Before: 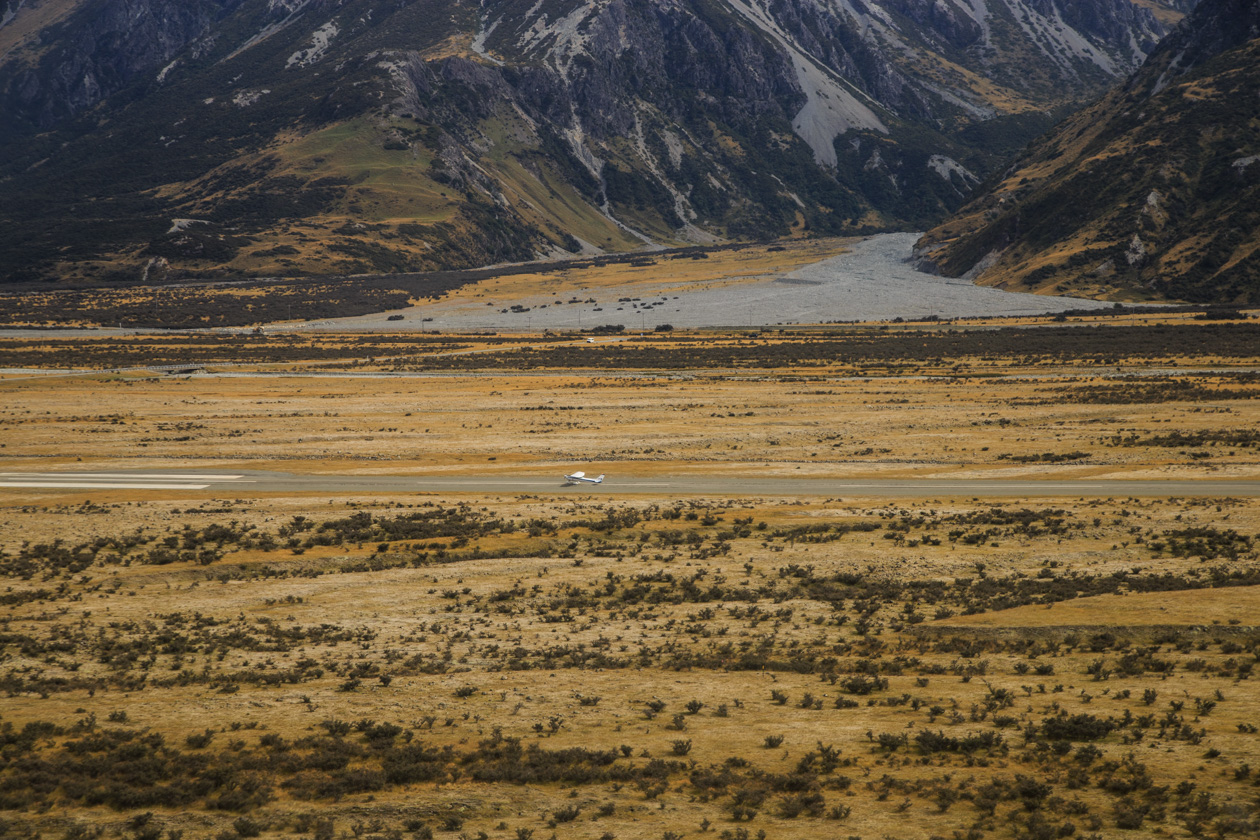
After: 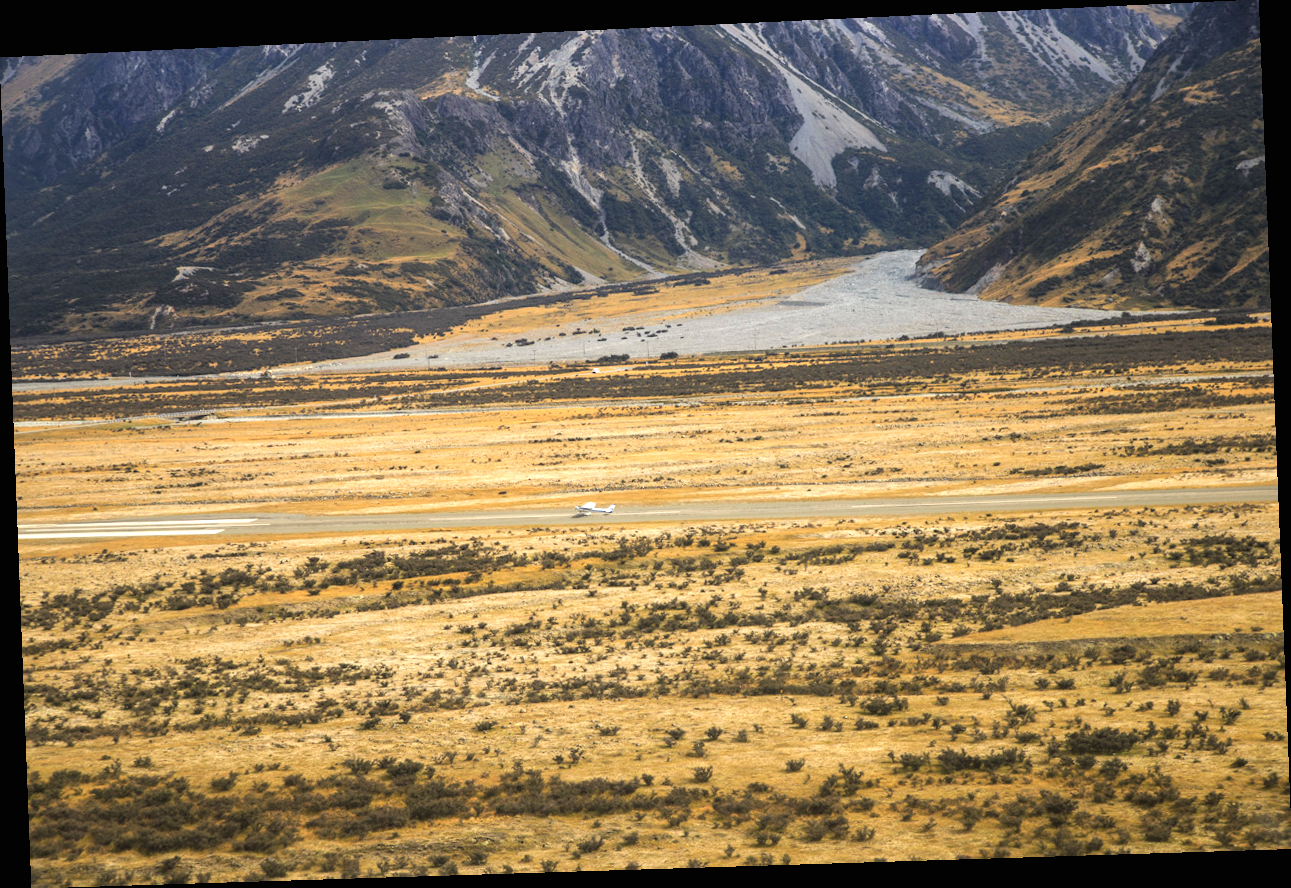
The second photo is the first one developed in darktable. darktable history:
exposure: black level correction 0, exposure 1.173 EV, compensate exposure bias true, compensate highlight preservation false
rotate and perspective: rotation -2.22°, lens shift (horizontal) -0.022, automatic cropping off
